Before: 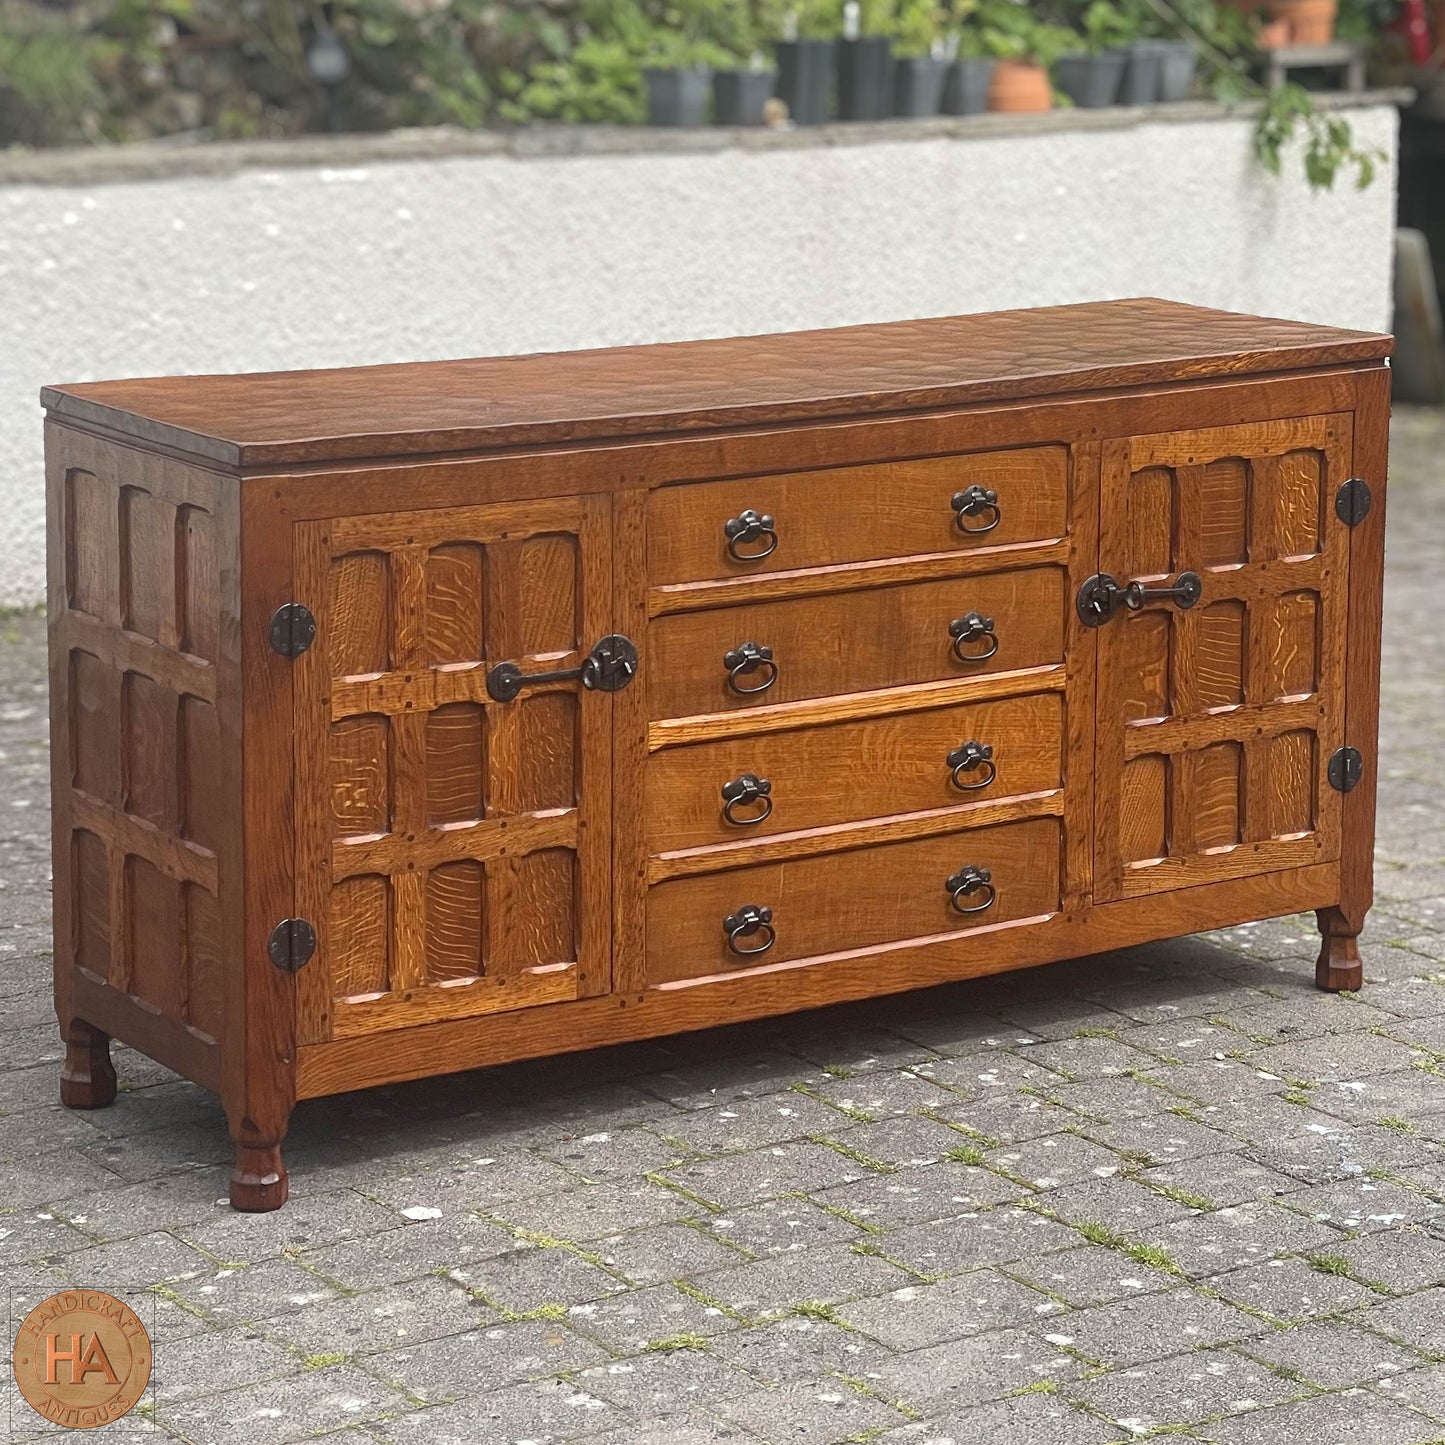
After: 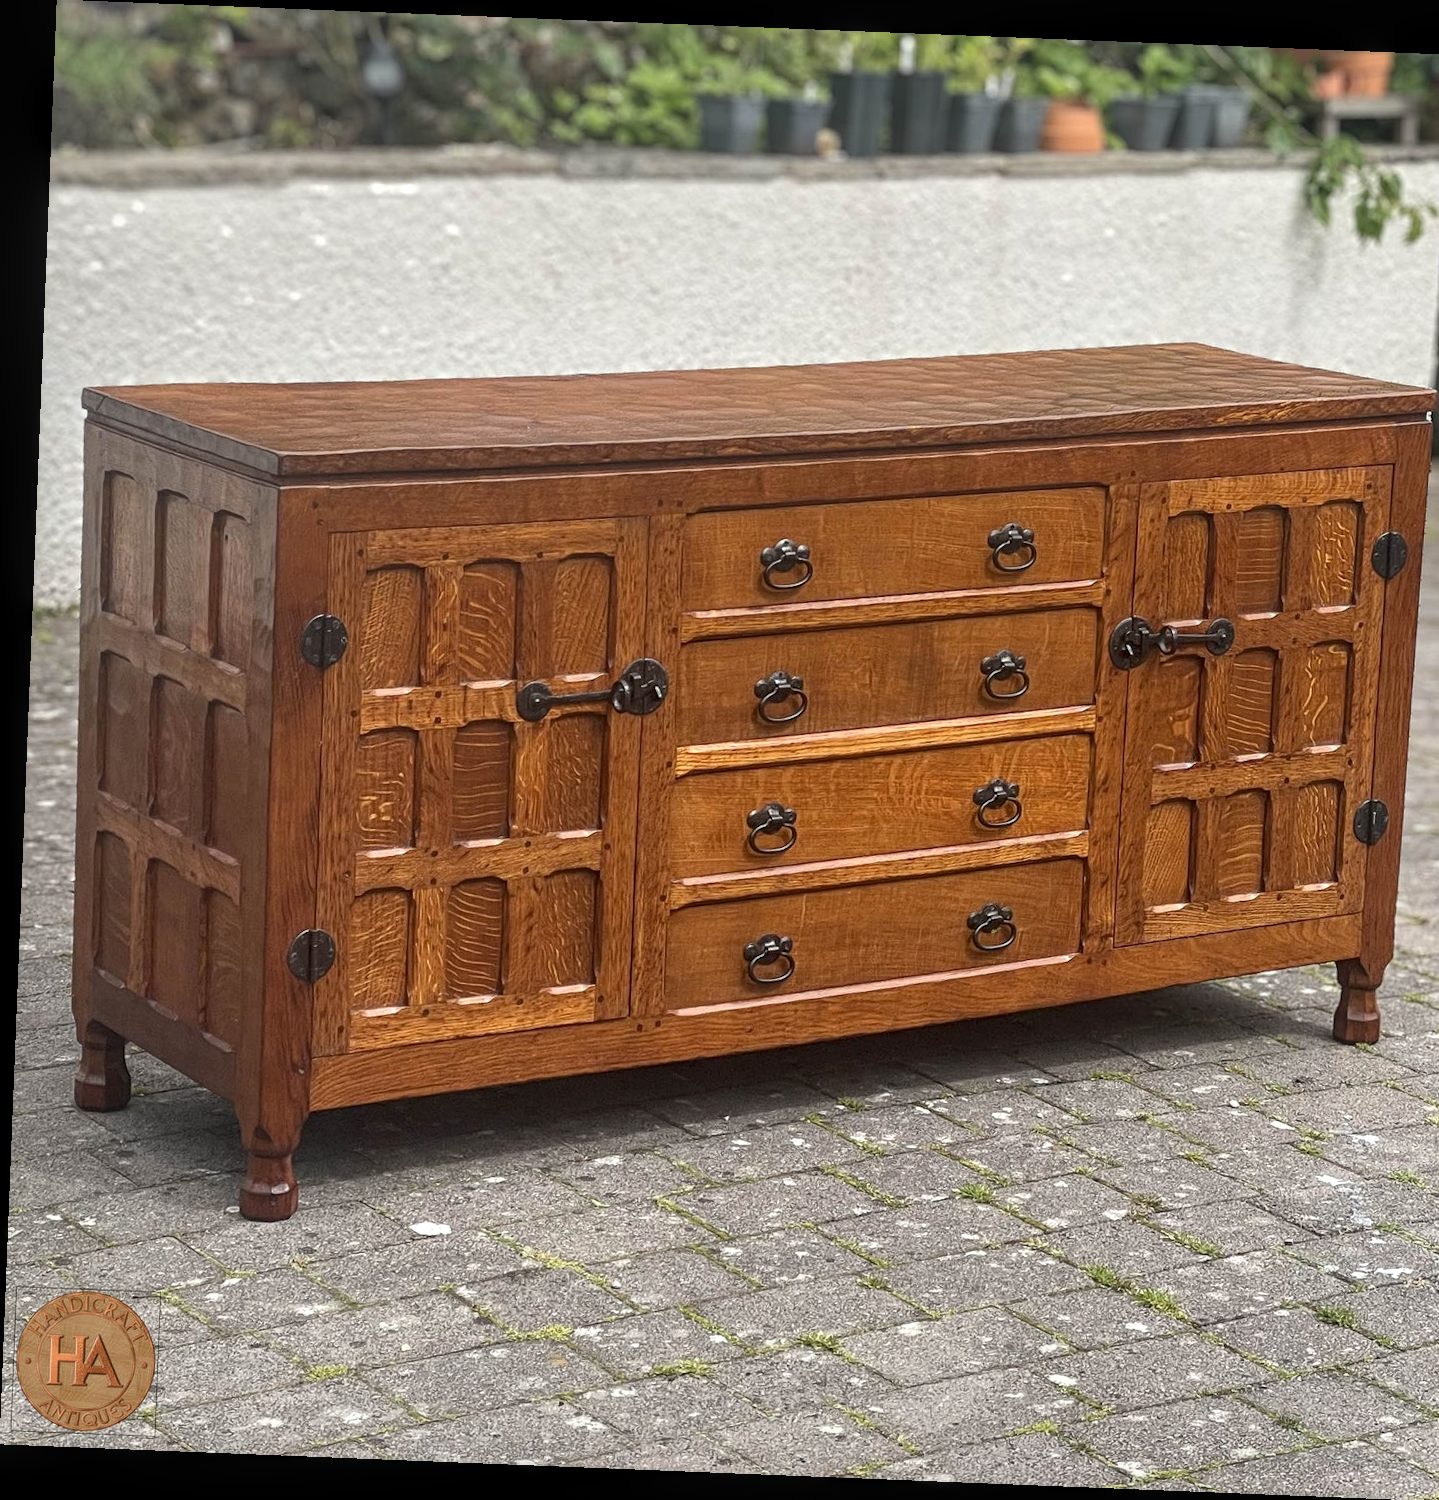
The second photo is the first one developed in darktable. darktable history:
crop: right 4.126%, bottom 0.031%
rotate and perspective: rotation 2.27°, automatic cropping off
local contrast: detail 130%
